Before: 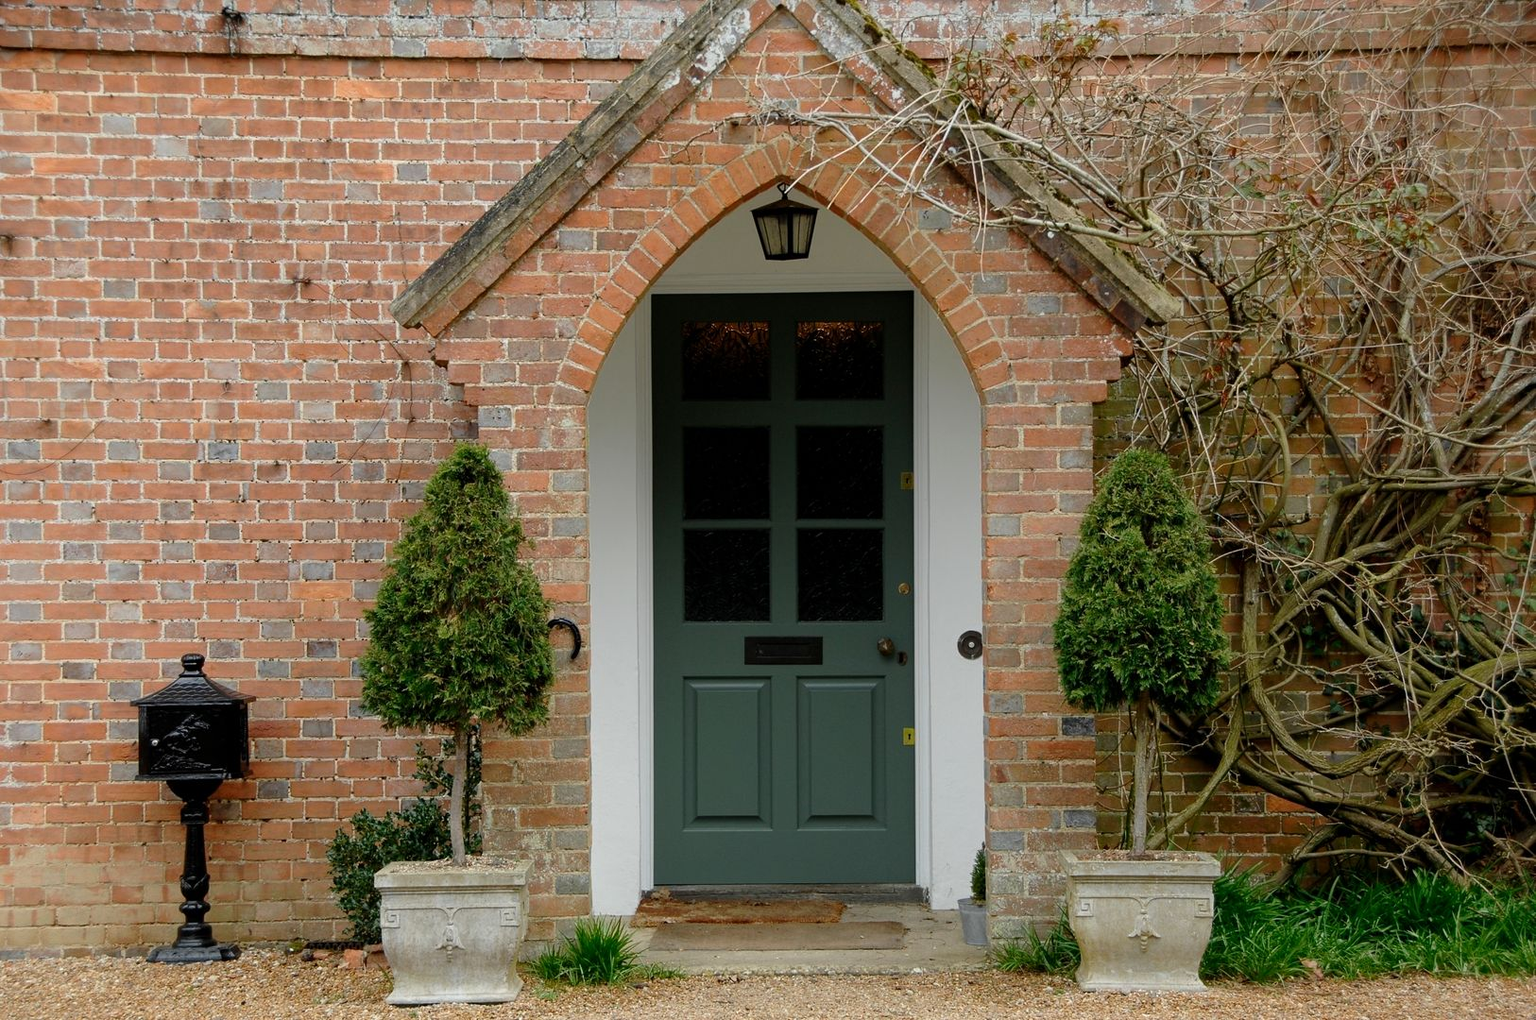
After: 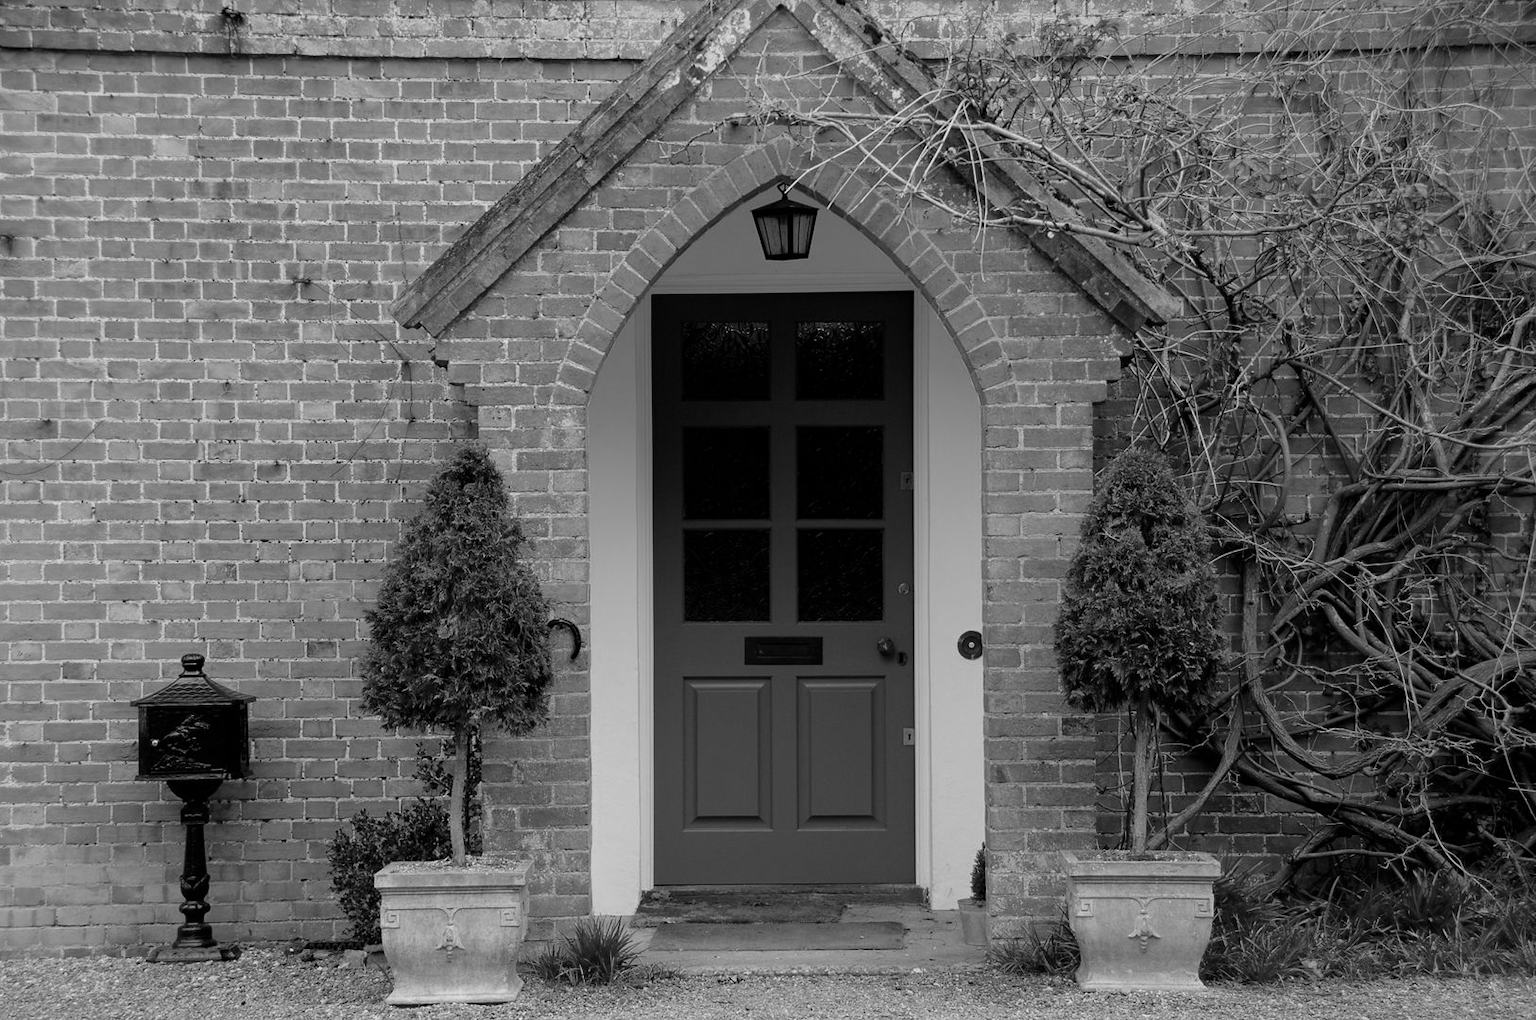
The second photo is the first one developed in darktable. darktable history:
color calibration: output gray [0.21, 0.42, 0.37, 0], gray › normalize channels true, x 0.342, y 0.355, temperature 5135.64 K, gamut compression 0.011
